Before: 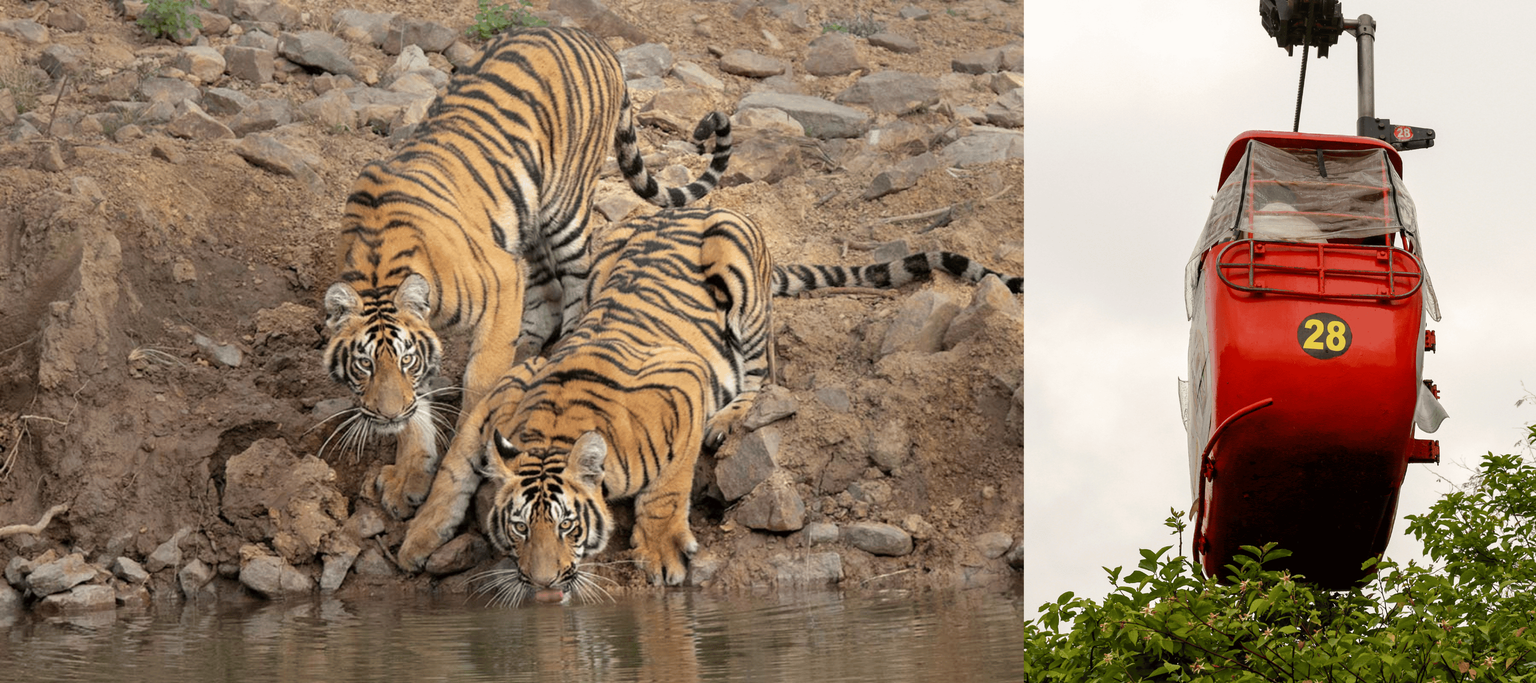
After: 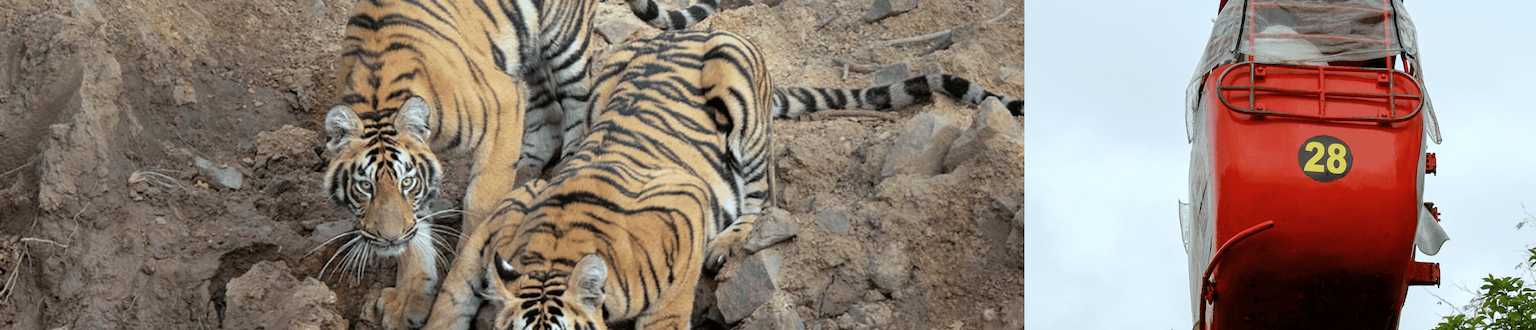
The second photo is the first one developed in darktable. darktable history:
crop and rotate: top 26.056%, bottom 25.543%
color calibration: illuminant F (fluorescent), F source F9 (Cool White Deluxe 4150 K) – high CRI, x 0.374, y 0.373, temperature 4158.34 K
